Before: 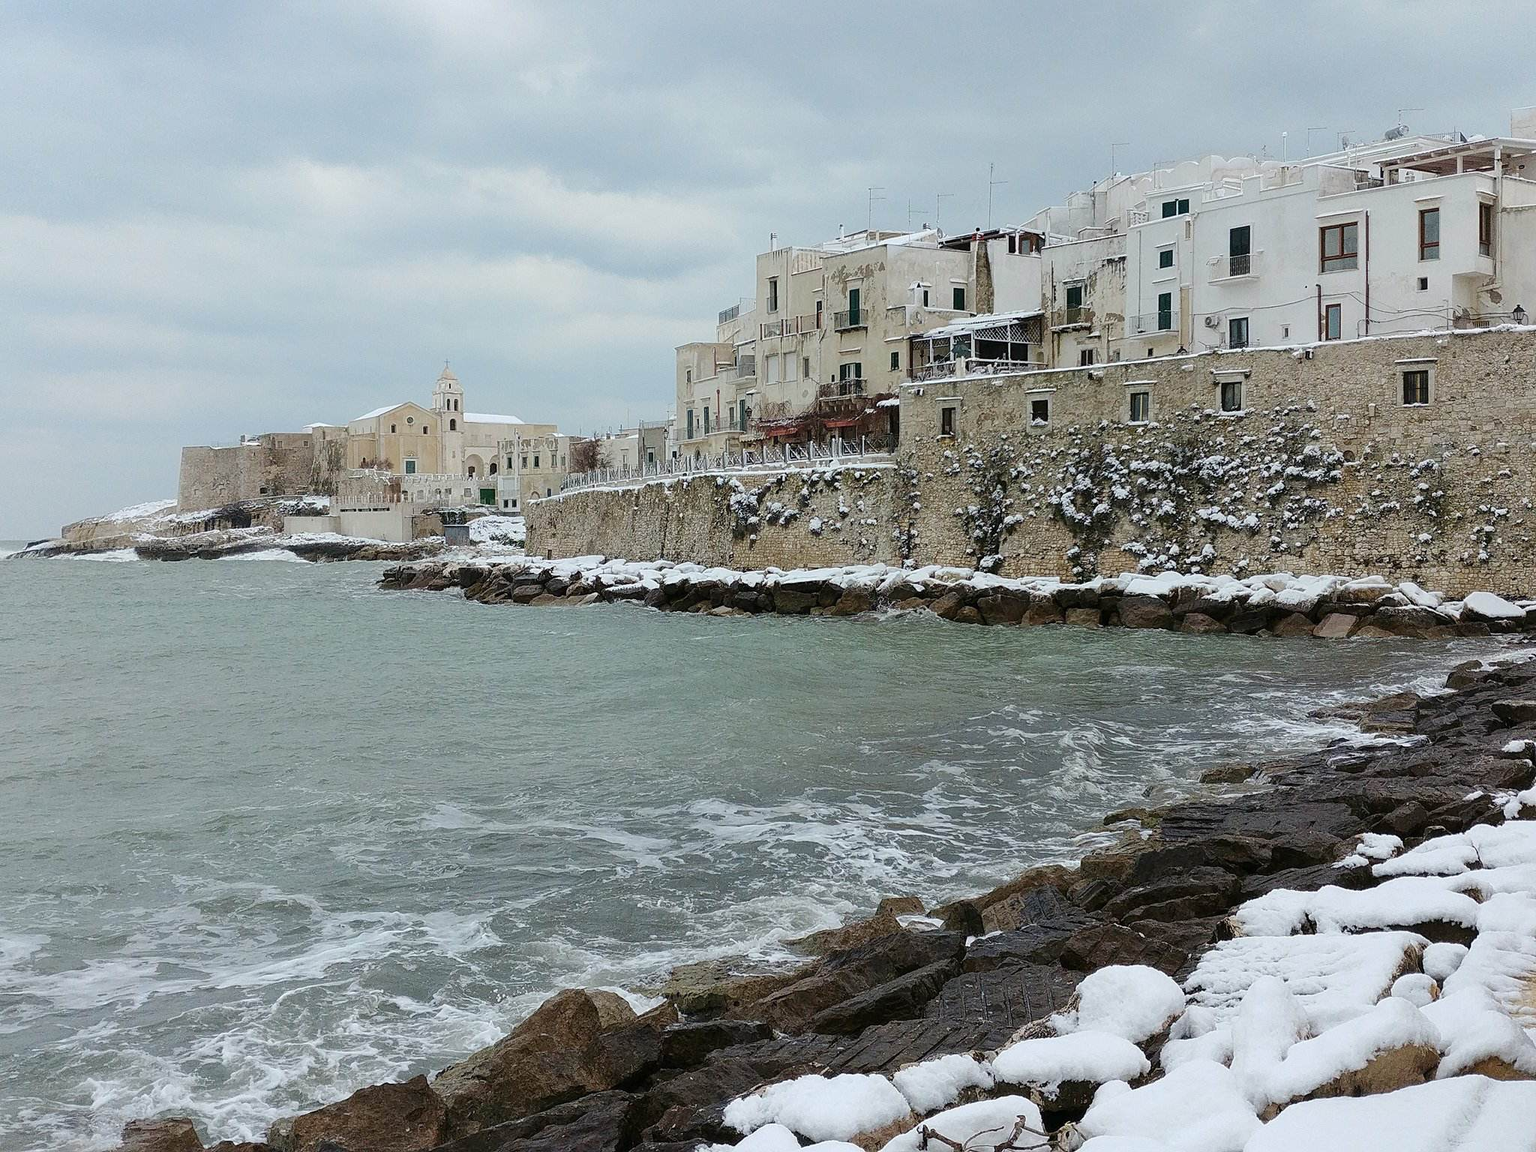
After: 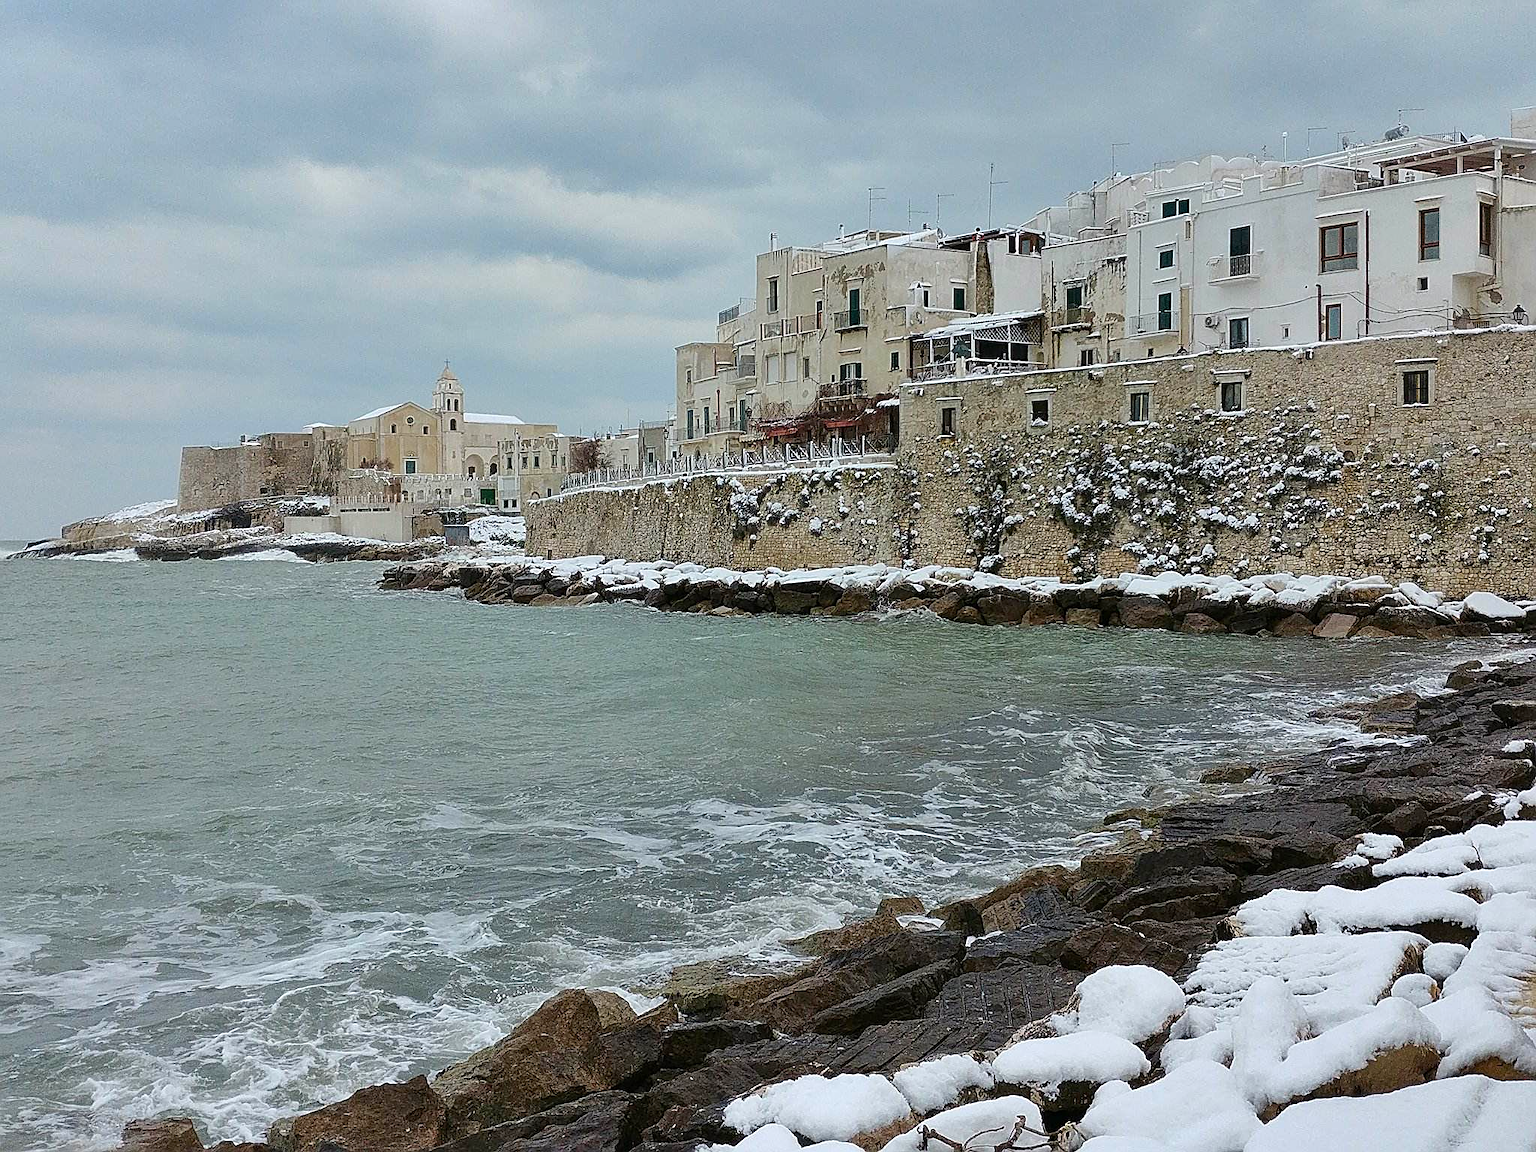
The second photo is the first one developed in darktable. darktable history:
sharpen: on, module defaults
contrast brightness saturation: contrast 0.04, saturation 0.16
shadows and highlights: soften with gaussian
